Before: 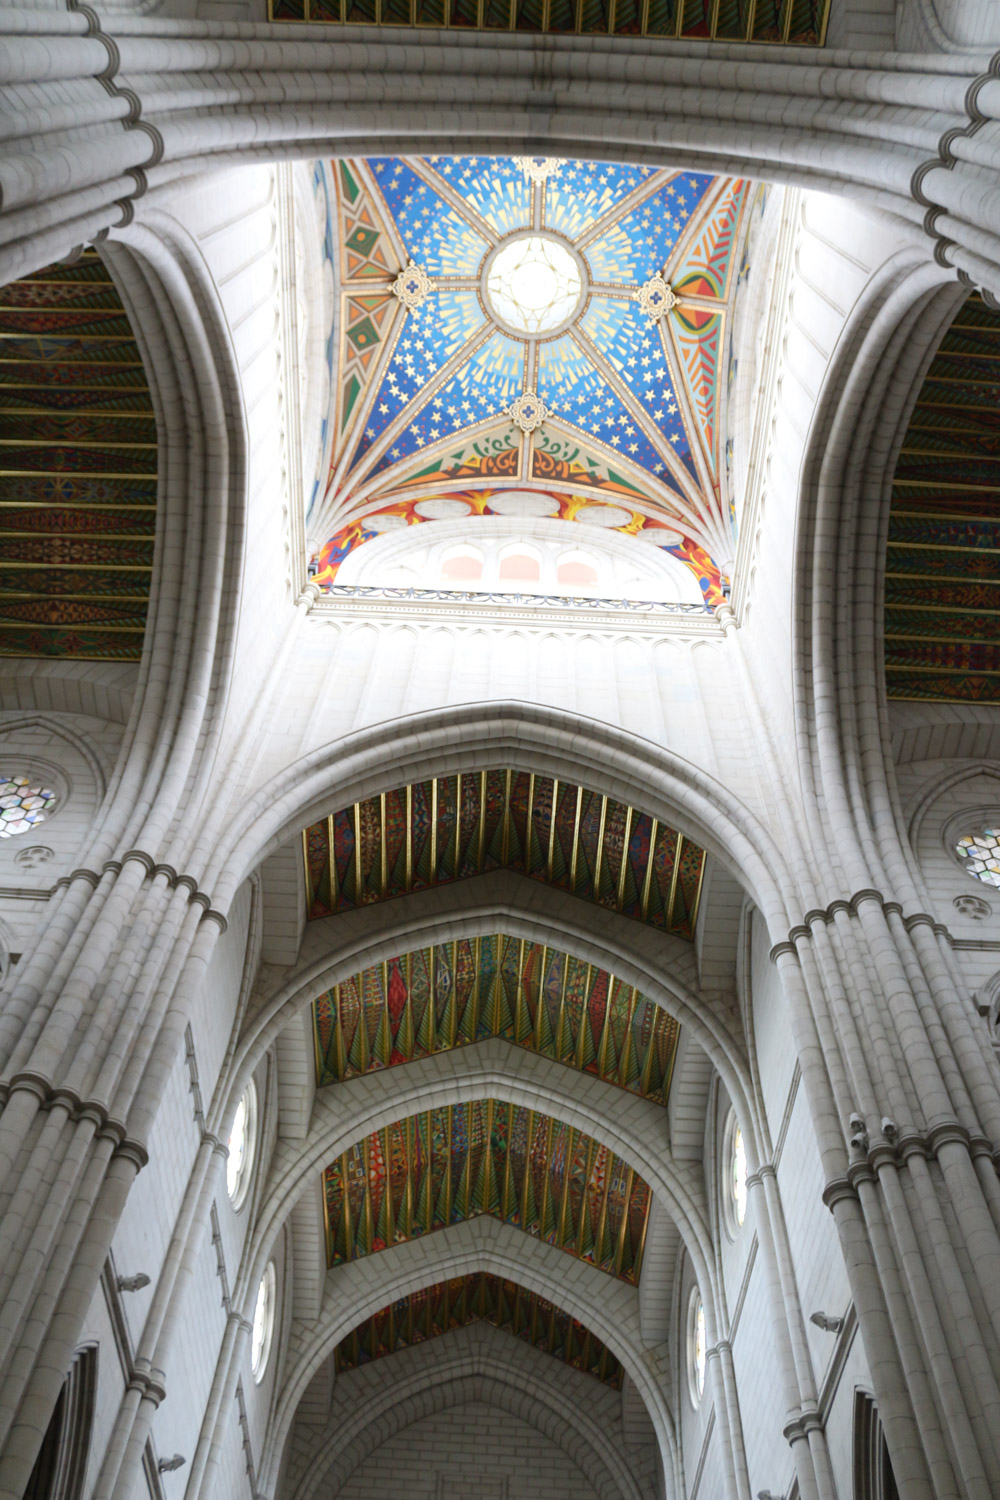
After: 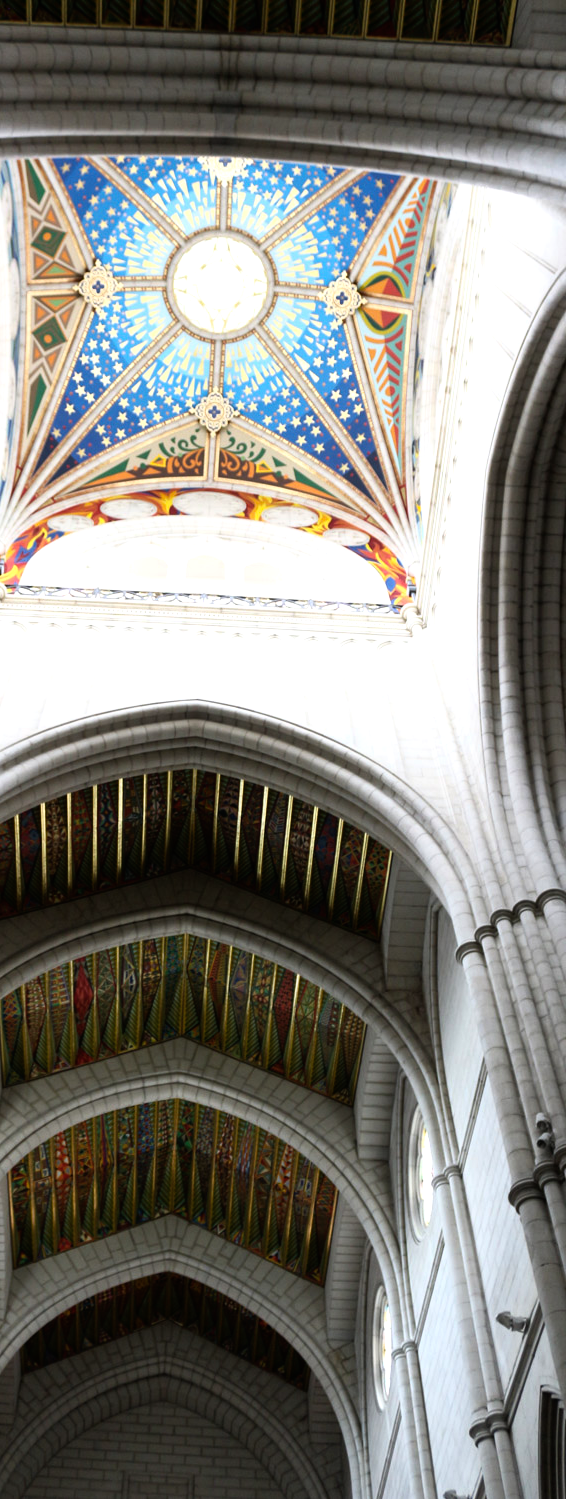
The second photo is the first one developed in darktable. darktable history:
rgb curve: curves: ch0 [(0, 0) (0.078, 0.051) (0.929, 0.956) (1, 1)], compensate middle gray true
color balance rgb: shadows lift › luminance -10%, power › luminance -9%, linear chroma grading › global chroma 10%, global vibrance 10%, contrast 15%, saturation formula JzAzBz (2021)
crop: left 31.458%, top 0%, right 11.876%
